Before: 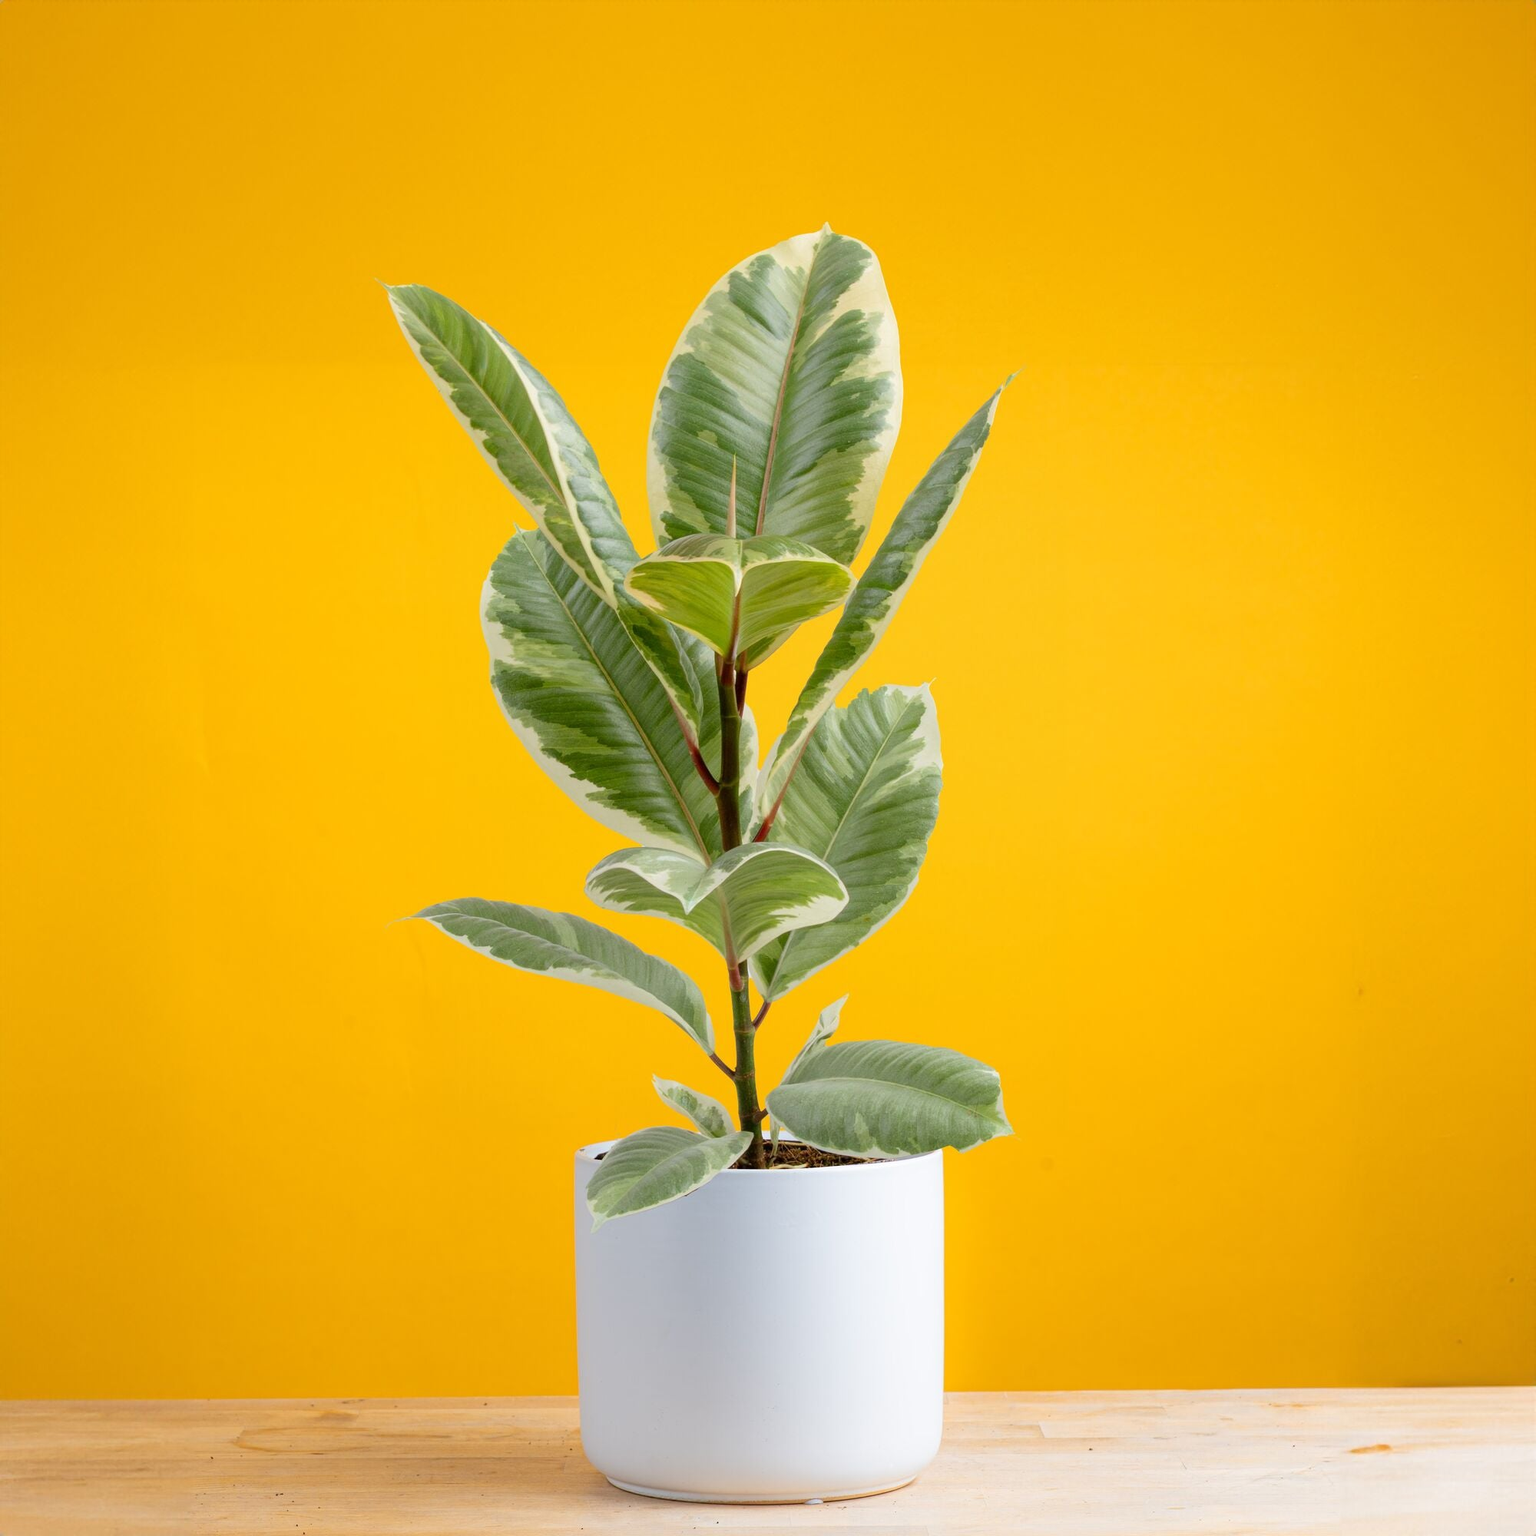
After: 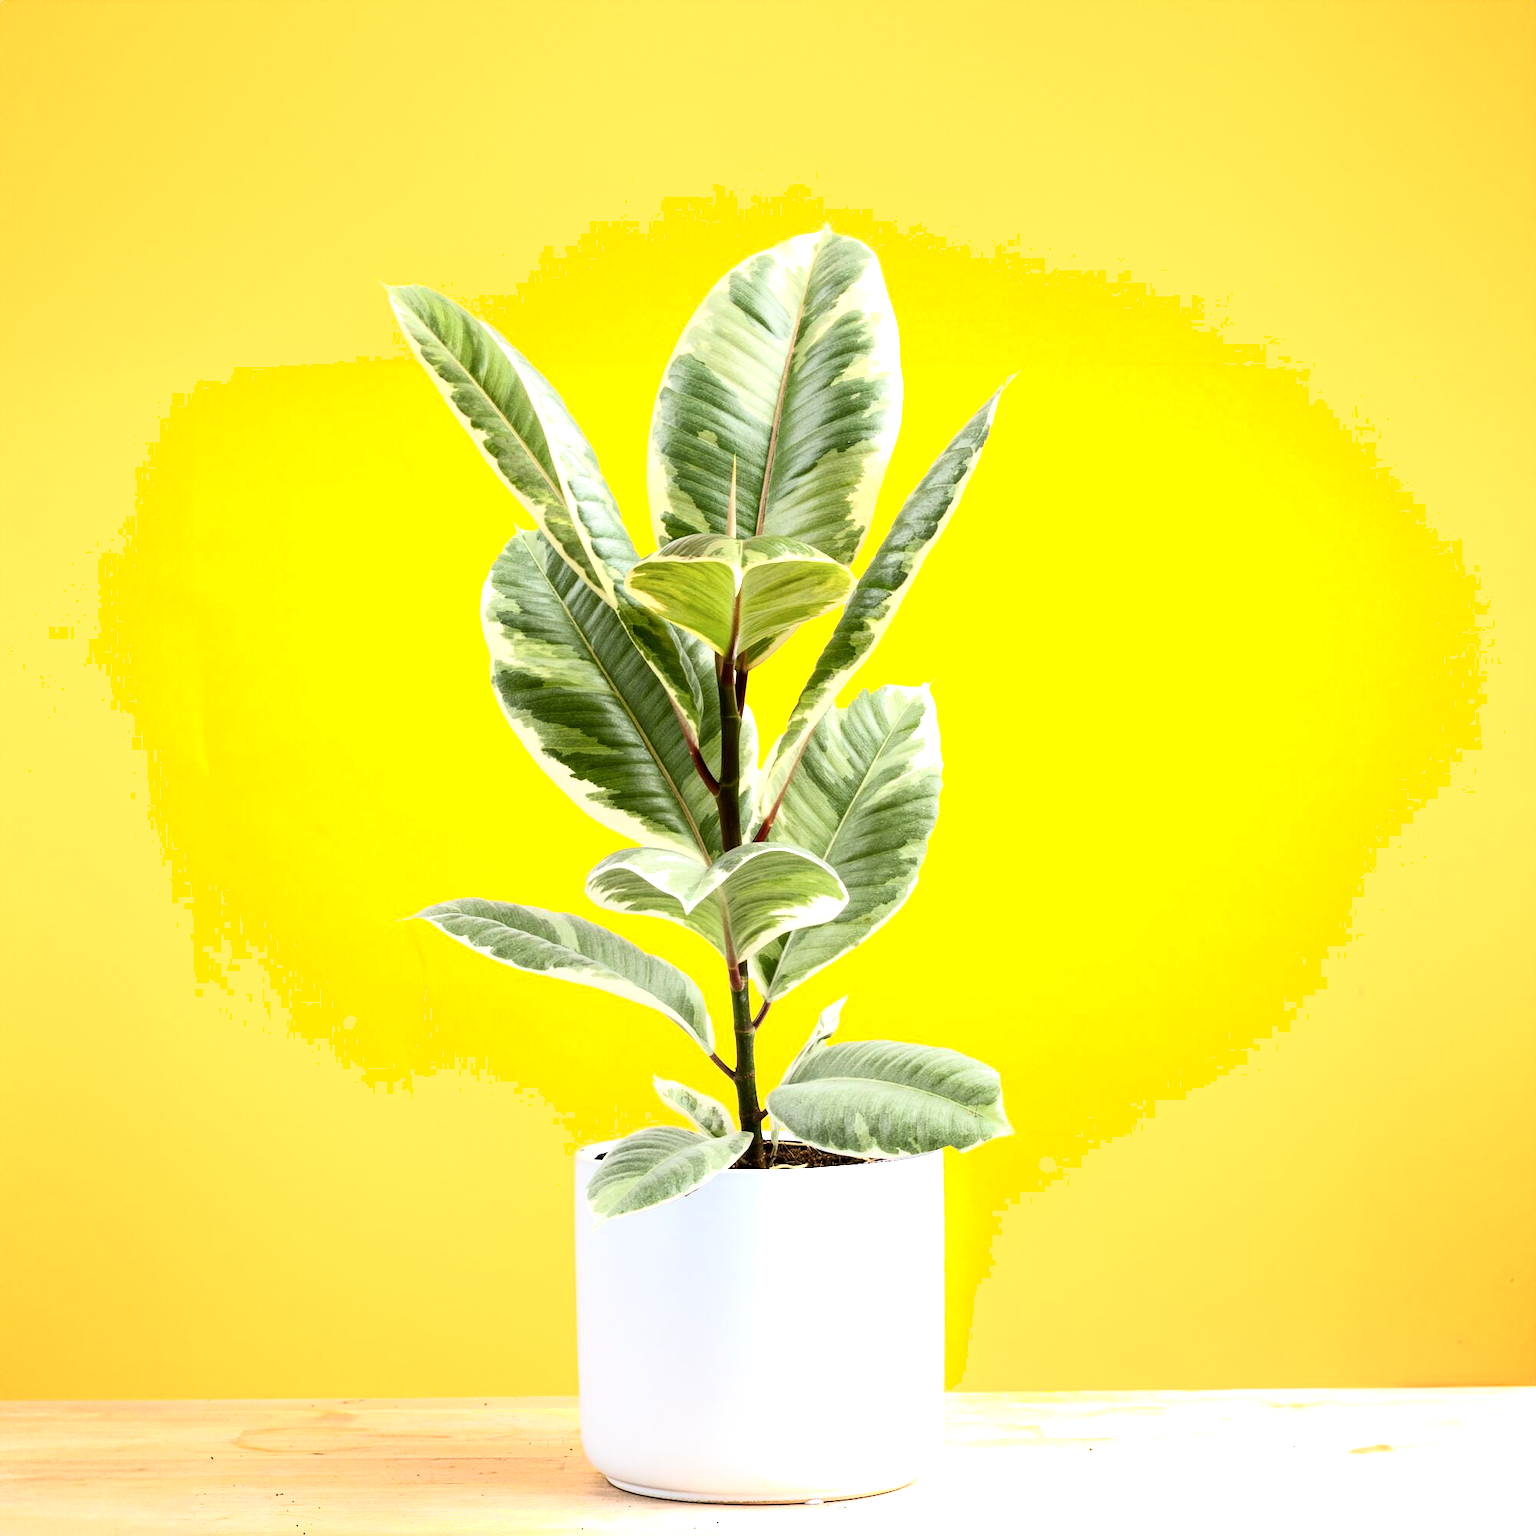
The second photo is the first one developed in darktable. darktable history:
shadows and highlights: shadows 0.484, highlights 40.92
tone equalizer: -8 EV -1.05 EV, -7 EV -1.04 EV, -6 EV -0.862 EV, -5 EV -0.572 EV, -3 EV 0.607 EV, -2 EV 0.847 EV, -1 EV 0.995 EV, +0 EV 1.06 EV, edges refinement/feathering 500, mask exposure compensation -1.57 EV, preserve details no
